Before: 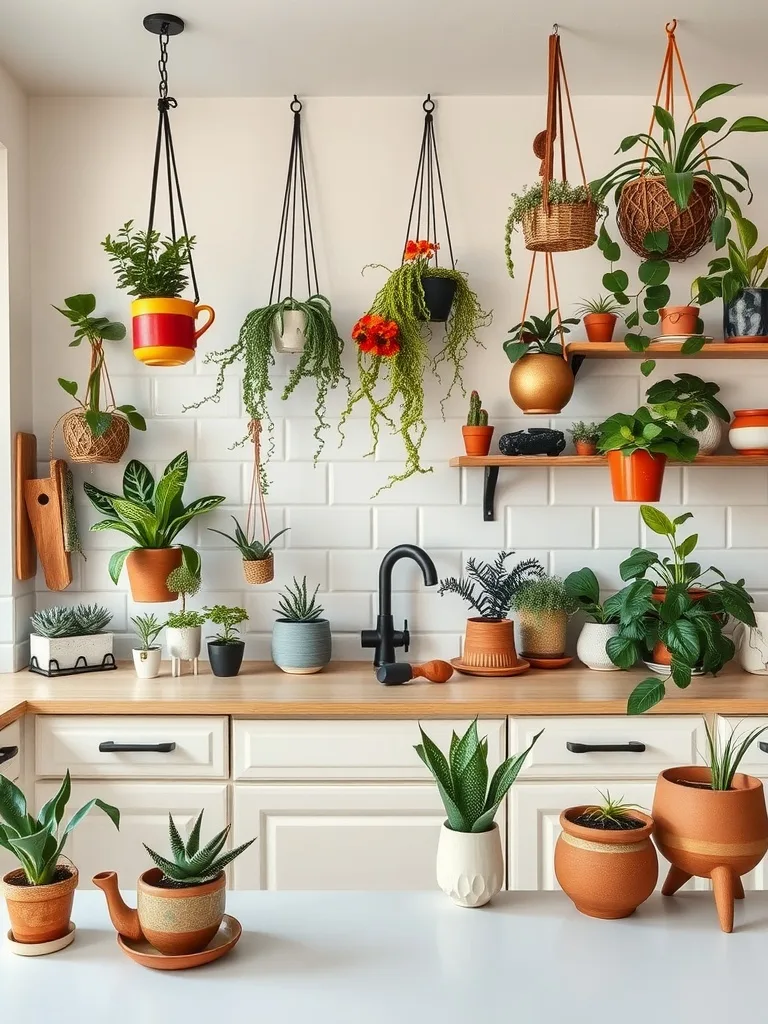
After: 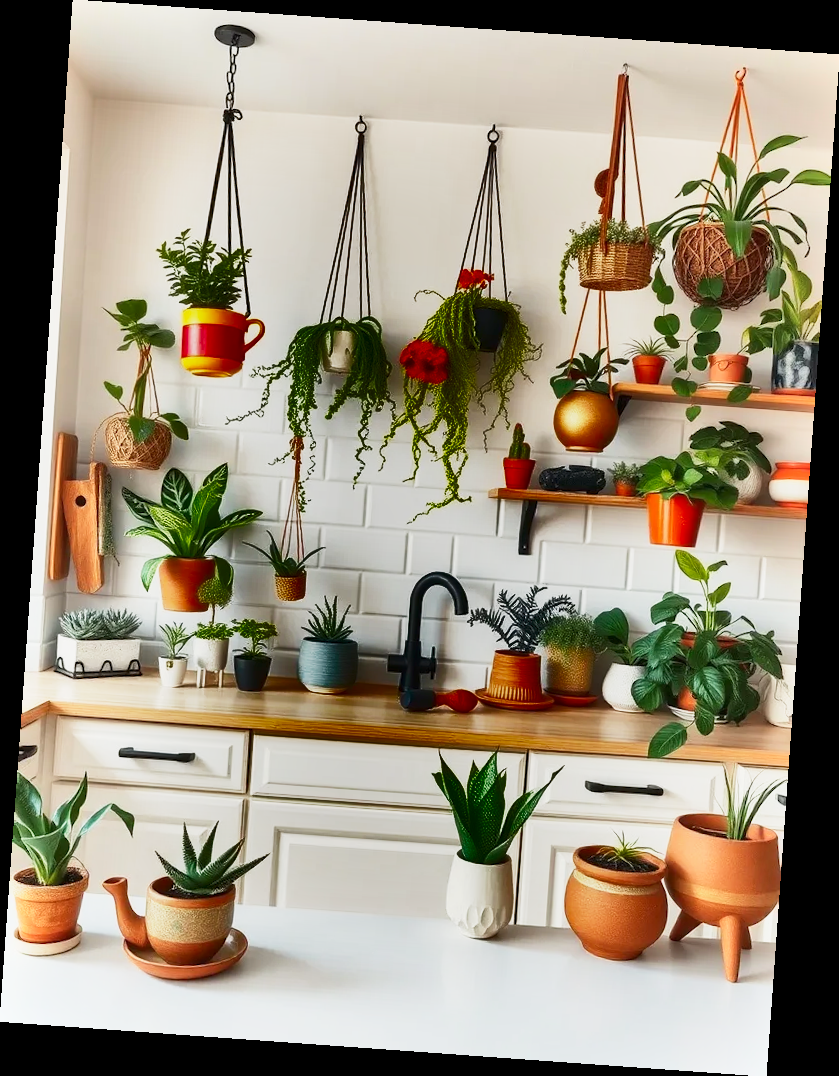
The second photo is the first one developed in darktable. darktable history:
shadows and highlights: radius 123.98, shadows 100, white point adjustment -3, highlights -100, highlights color adjustment 89.84%, soften with gaussian
base curve: curves: ch0 [(0, 0) (0.579, 0.807) (1, 1)], preserve colors none
rotate and perspective: rotation 4.1°, automatic cropping off
